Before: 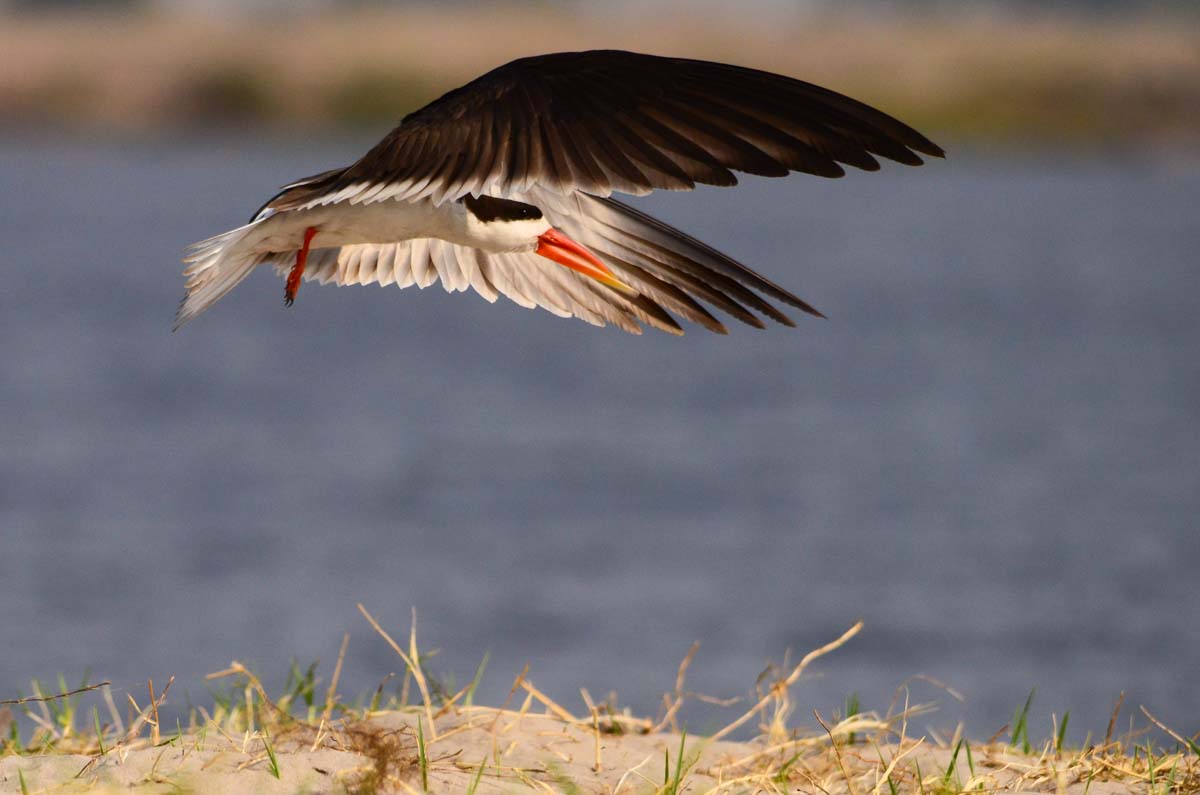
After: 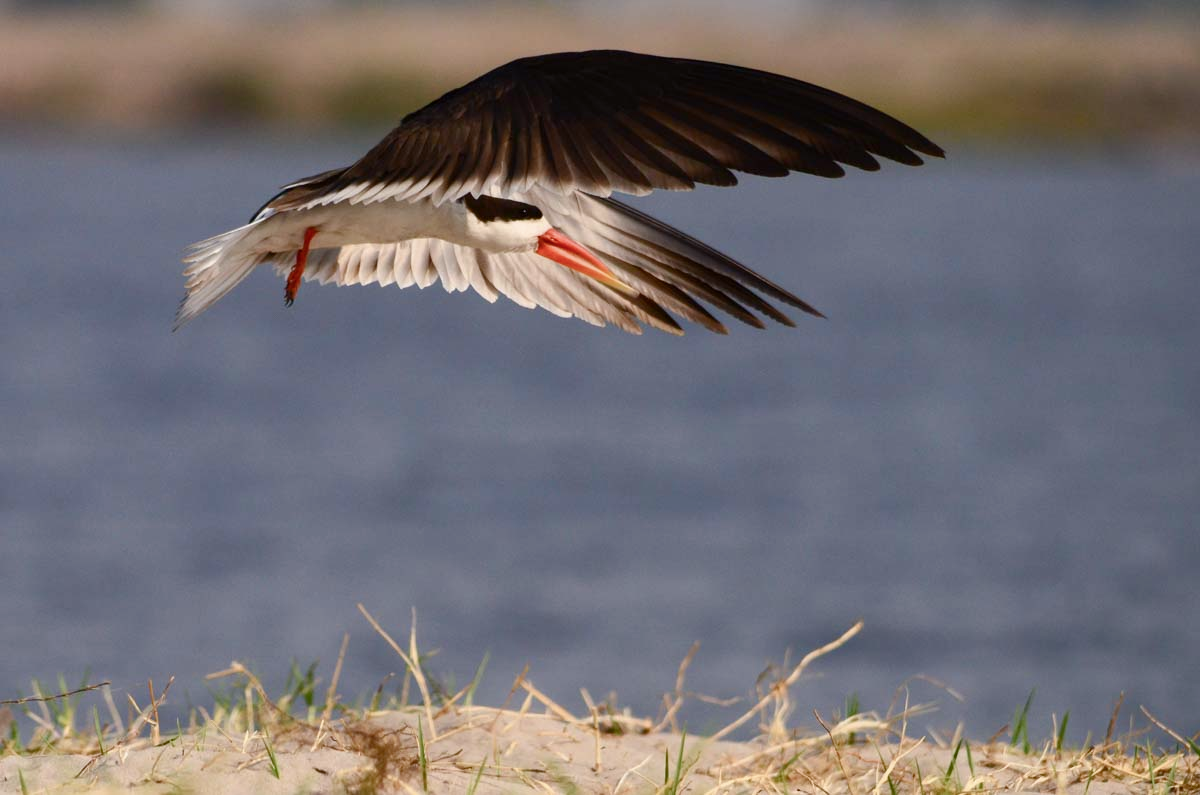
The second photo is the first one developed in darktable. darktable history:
color balance rgb: shadows lift › chroma 1.027%, shadows lift › hue 217.83°, power › chroma 0.526%, power › hue 260.5°, perceptual saturation grading › global saturation -10.669%, perceptual saturation grading › highlights -27.194%, perceptual saturation grading › shadows 20.629%, global vibrance 20%
